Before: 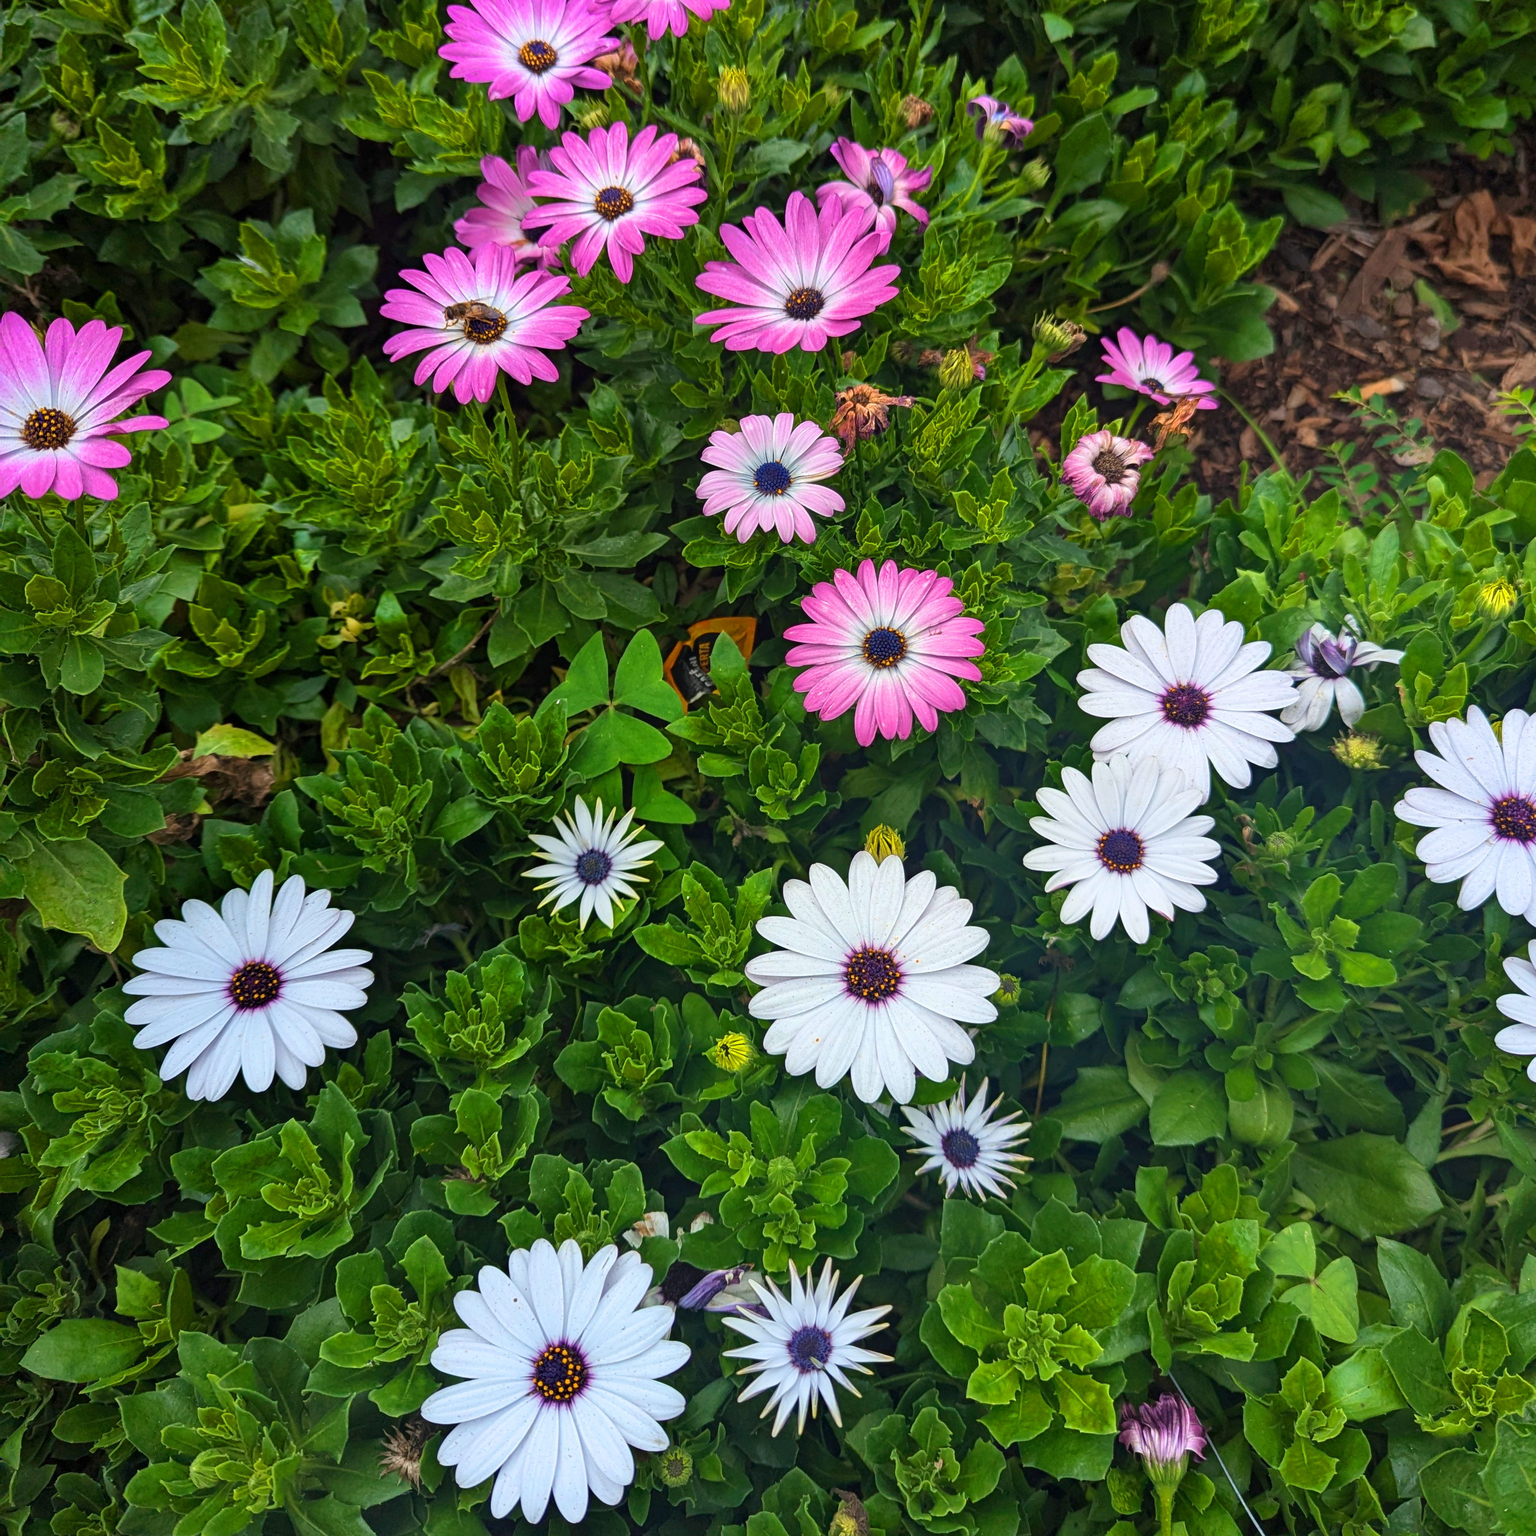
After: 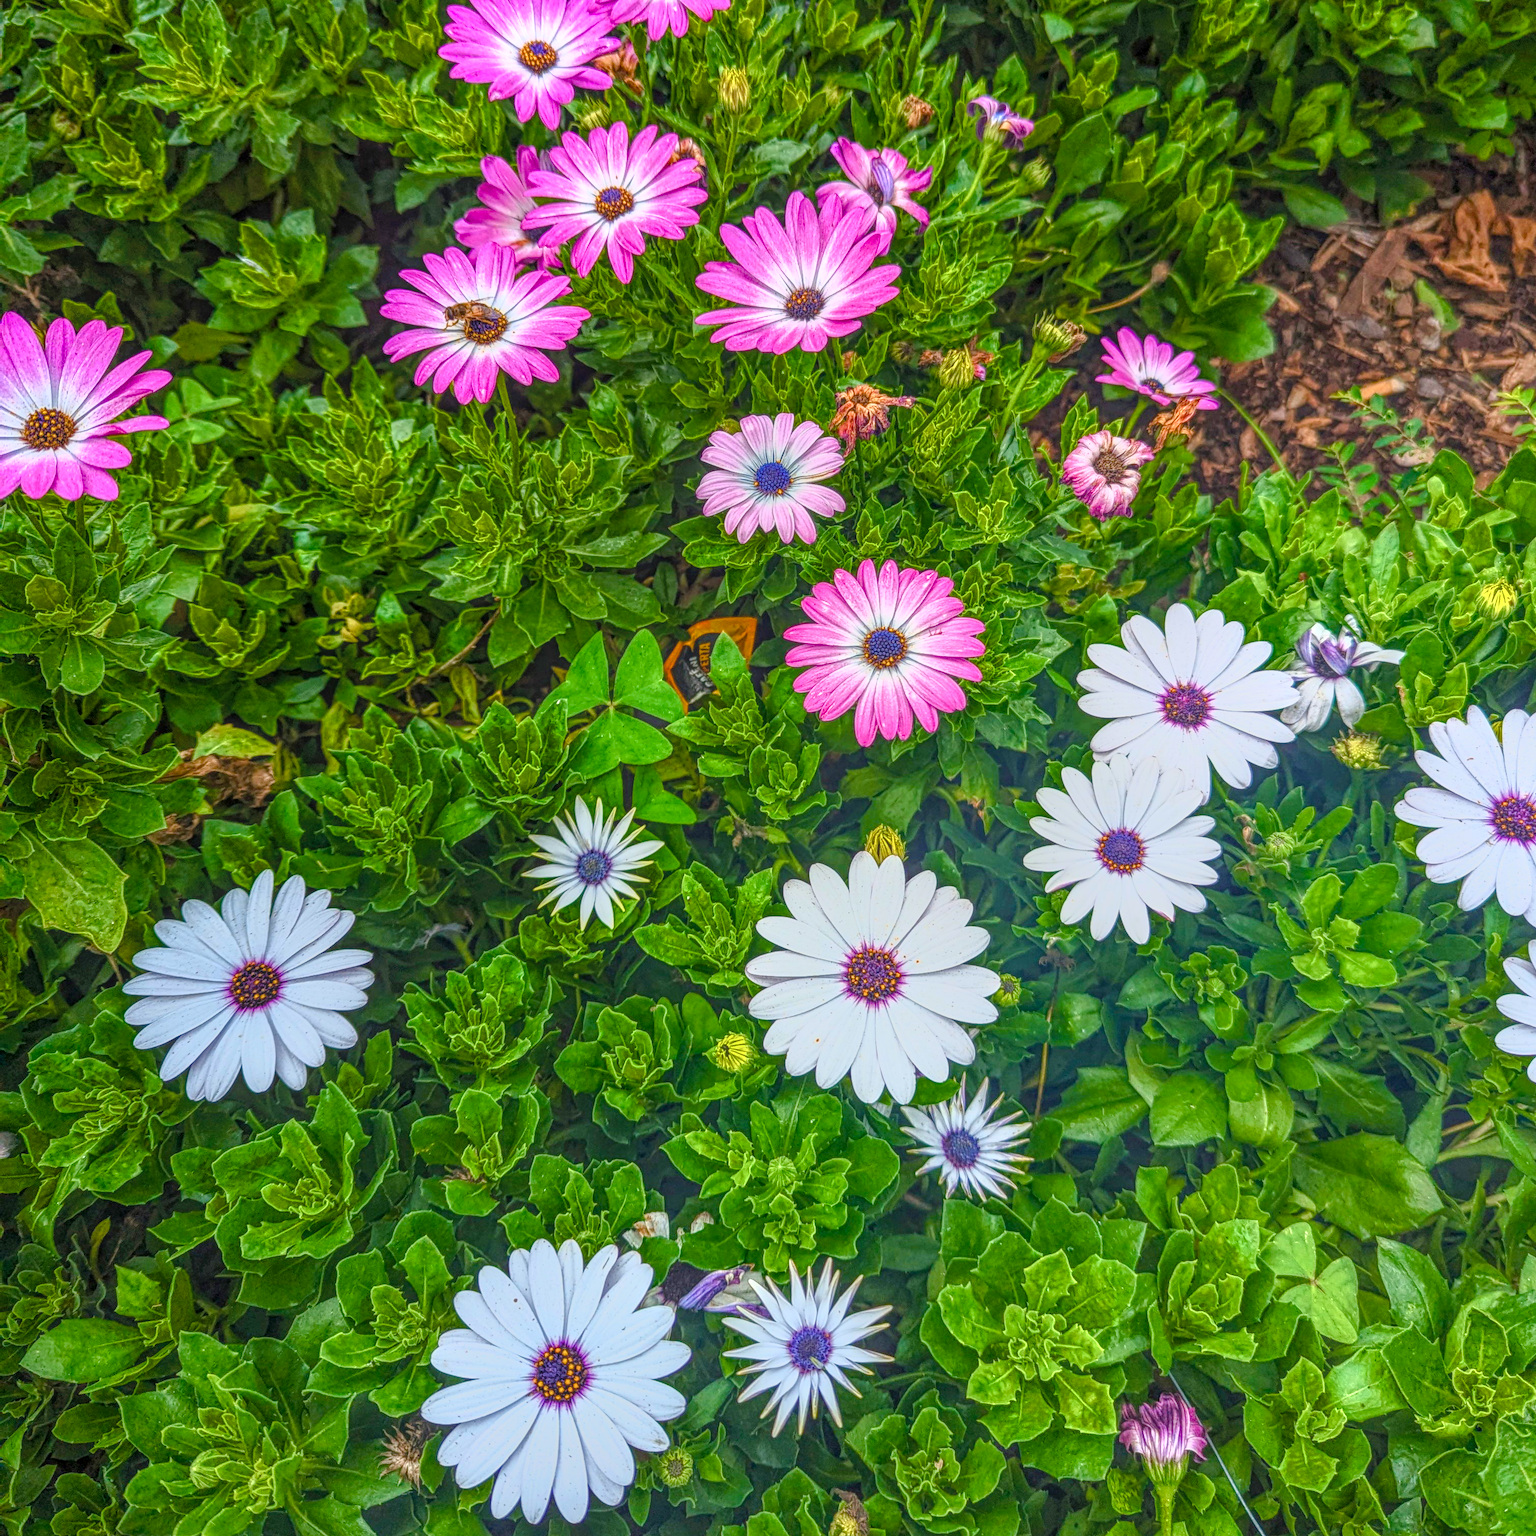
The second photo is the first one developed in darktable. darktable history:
color balance rgb: perceptual saturation grading › global saturation 0.316%, perceptual saturation grading › highlights -16.875%, perceptual saturation grading › mid-tones 33.181%, perceptual saturation grading › shadows 50.496%, global vibrance 14.256%
exposure: black level correction 0, exposure 0.695 EV, compensate highlight preservation false
local contrast: highlights 20%, shadows 30%, detail 200%, midtone range 0.2
